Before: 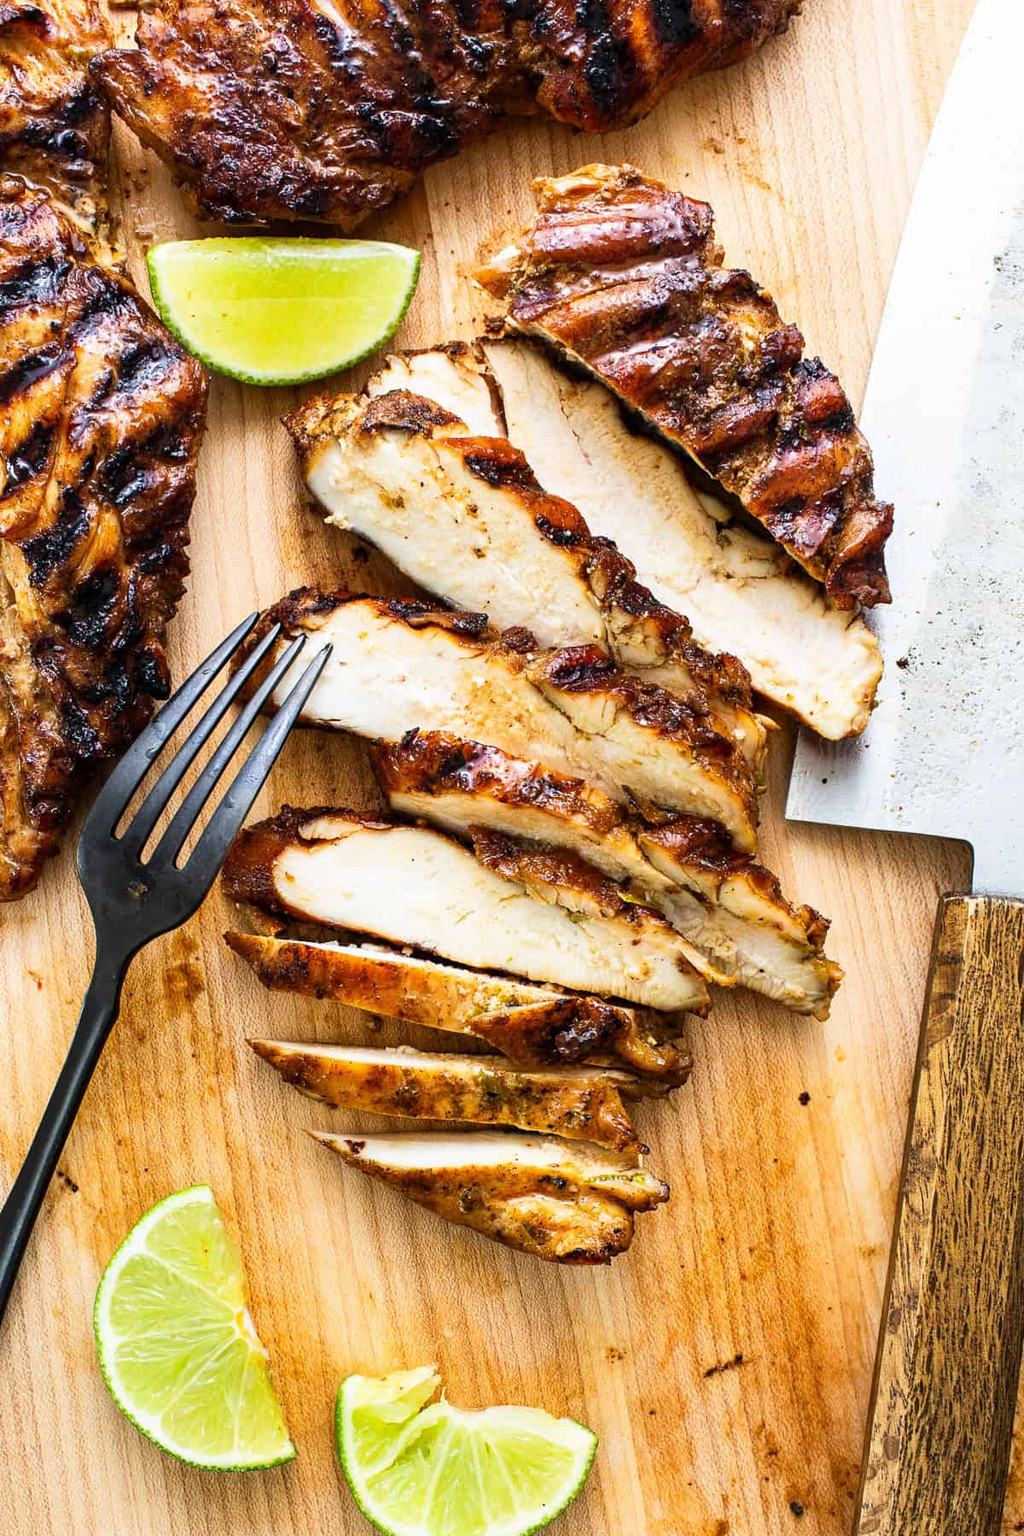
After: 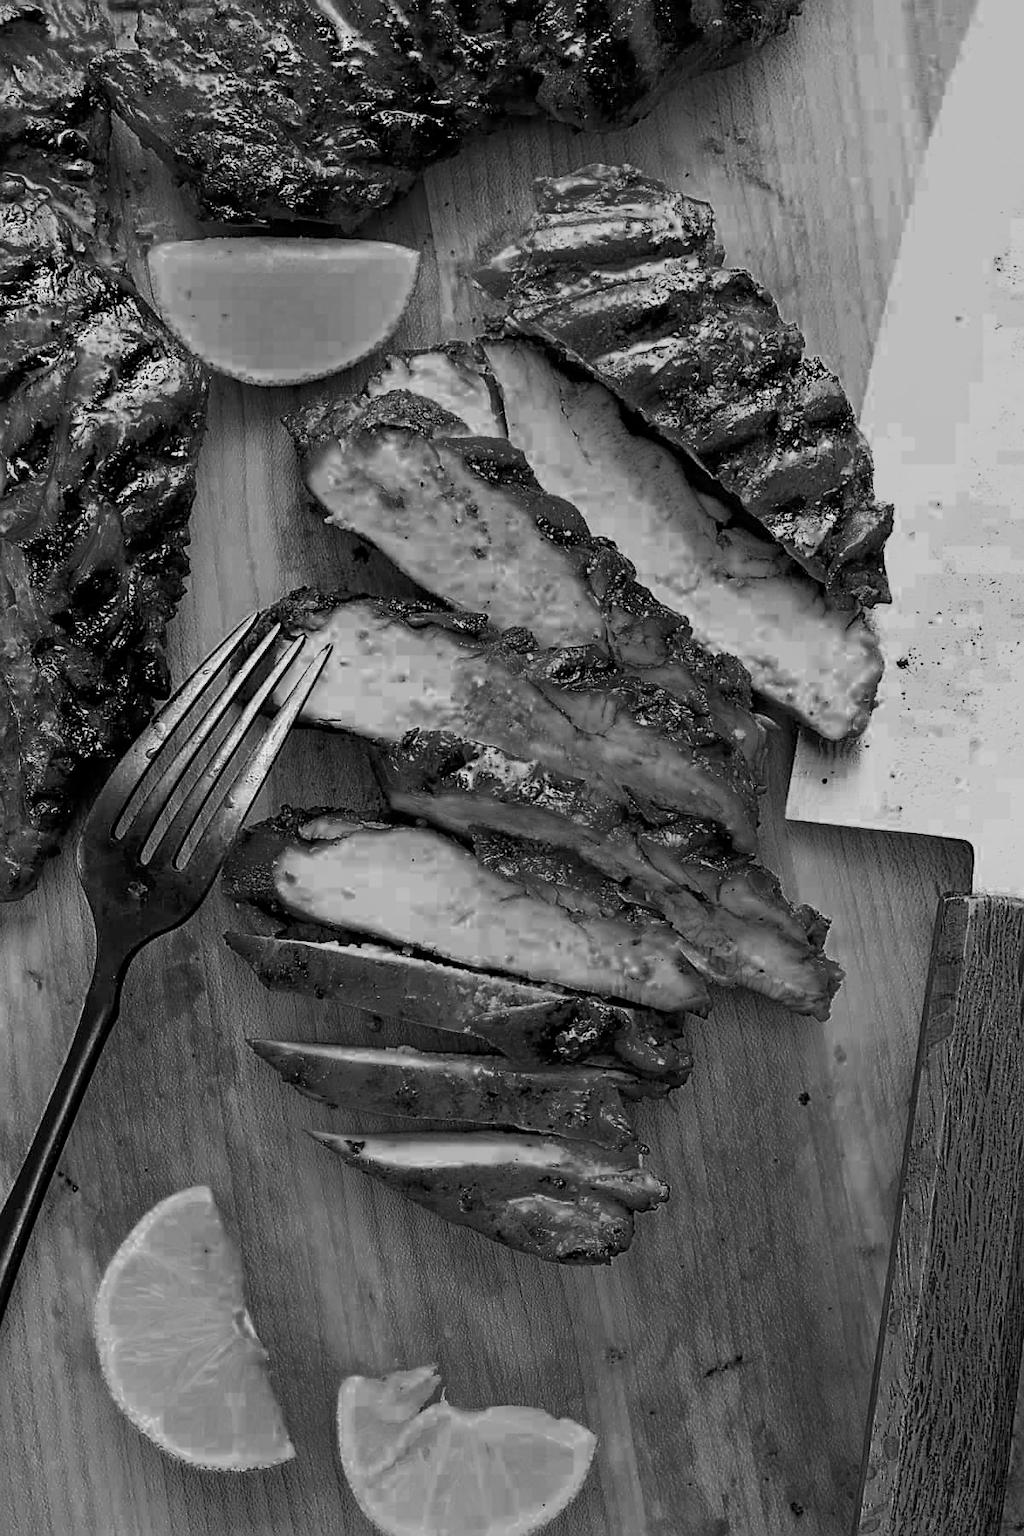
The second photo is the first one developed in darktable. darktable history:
color correction: highlights a* 10.32, highlights b* 14.58, shadows a* -9.75, shadows b* -14.97
color zones: curves: ch0 [(0.002, 0.429) (0.121, 0.212) (0.198, 0.113) (0.276, 0.344) (0.331, 0.541) (0.41, 0.56) (0.482, 0.289) (0.619, 0.227) (0.721, 0.18) (0.821, 0.435) (0.928, 0.555) (1, 0.587)]; ch1 [(0, 0) (0.143, 0) (0.286, 0) (0.429, 0) (0.571, 0) (0.714, 0) (0.857, 0)]
sharpen: on, module defaults
filmic rgb: black relative exposure -12.07 EV, white relative exposure 2.8 EV, target black luminance 0%, hardness 8.08, latitude 70.57%, contrast 1.137, highlights saturation mix 10.05%, shadows ↔ highlights balance -0.384%, color science v6 (2022)
